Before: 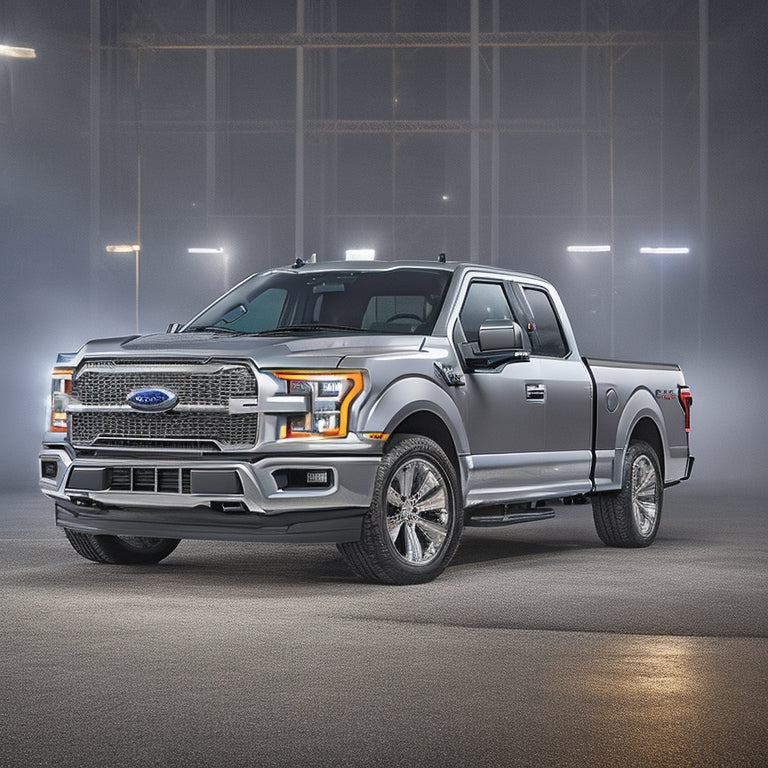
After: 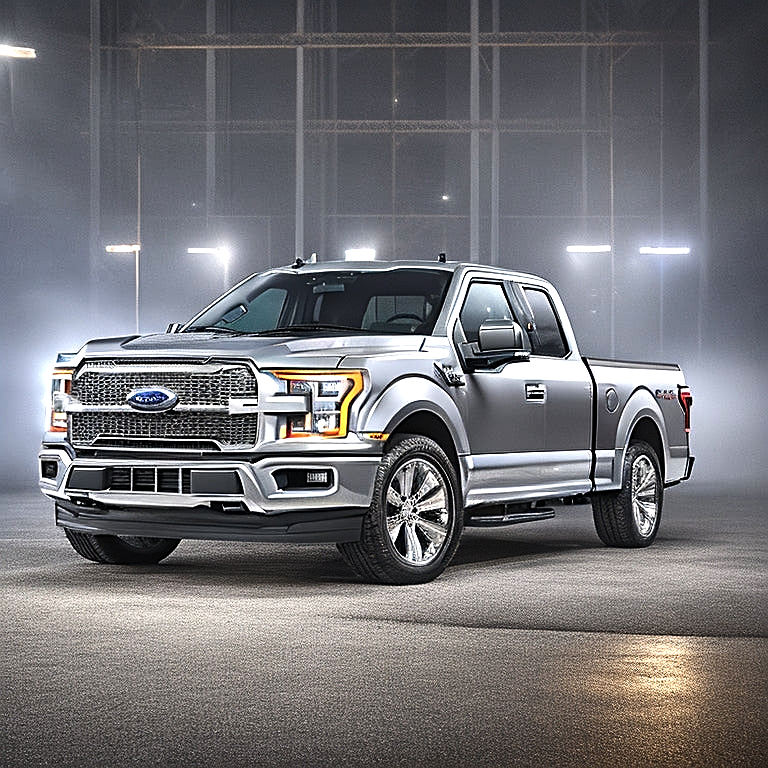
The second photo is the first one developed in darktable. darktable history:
sharpen: on, module defaults
tone equalizer: -8 EV -1.06 EV, -7 EV -0.975 EV, -6 EV -0.869 EV, -5 EV -0.586 EV, -3 EV 0.594 EV, -2 EV 0.87 EV, -1 EV 1.01 EV, +0 EV 1.08 EV, edges refinement/feathering 500, mask exposure compensation -1.57 EV, preserve details no
